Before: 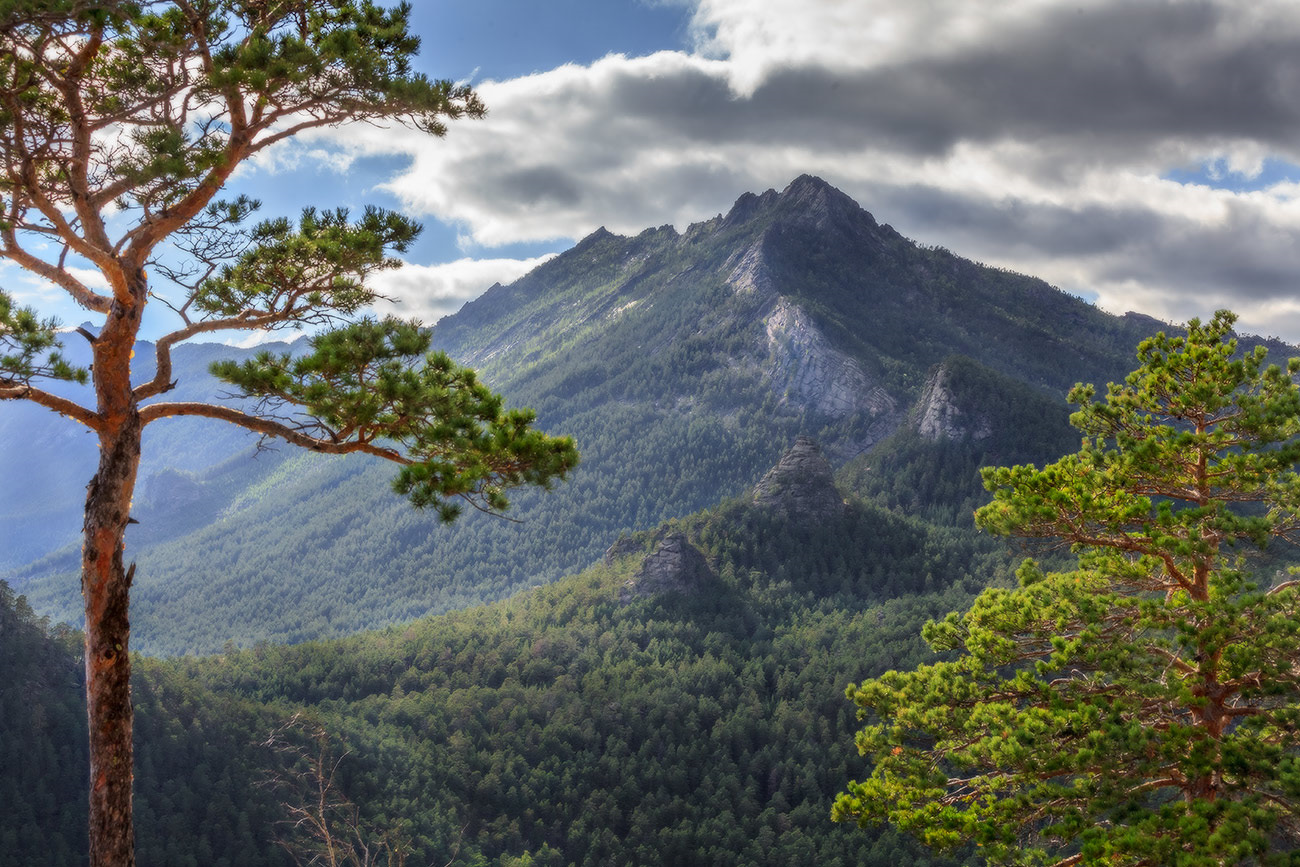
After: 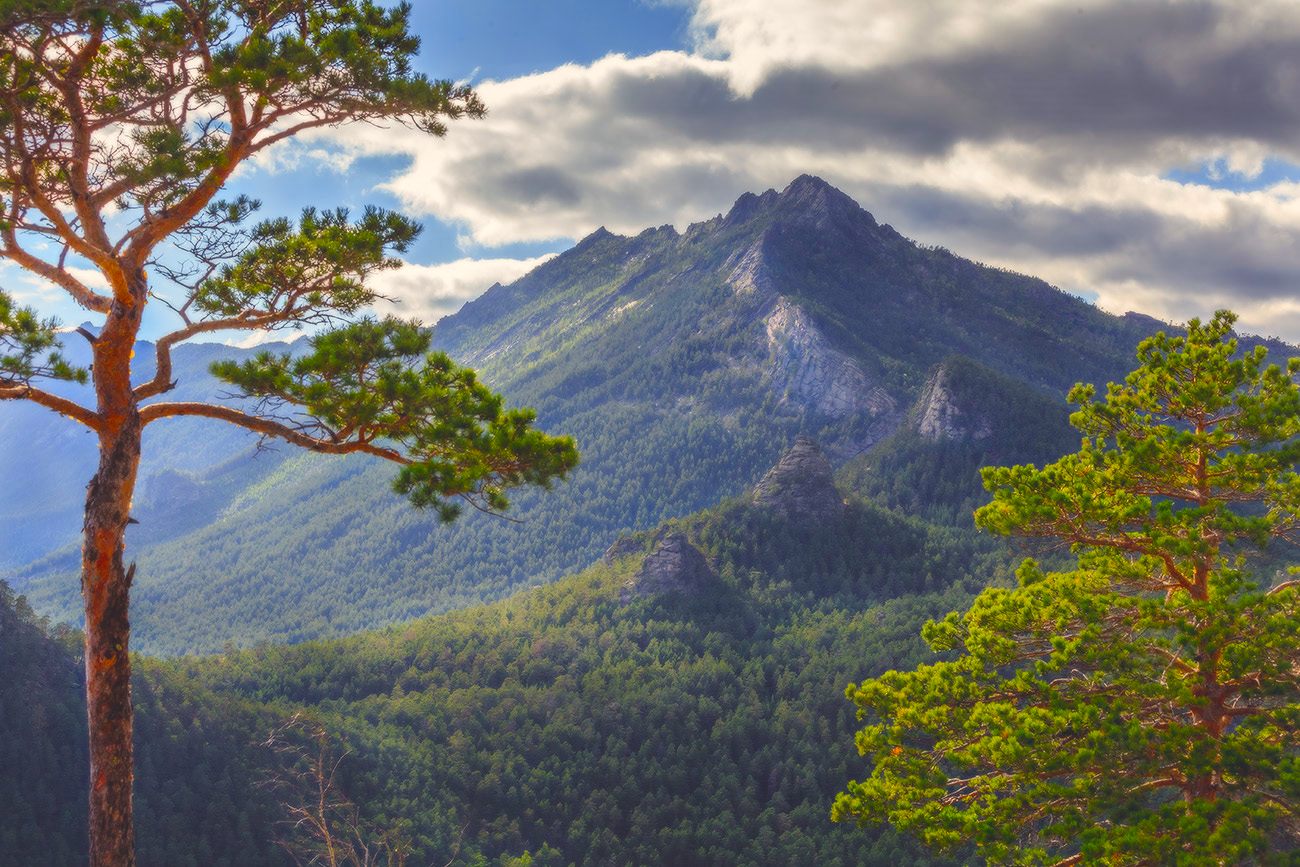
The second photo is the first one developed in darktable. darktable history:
color balance rgb: shadows lift › chroma 3.222%, shadows lift › hue 279.57°, highlights gain › chroma 3.015%, highlights gain › hue 73.15°, global offset › luminance 1.983%, linear chroma grading › global chroma 14.36%, perceptual saturation grading › global saturation 34.974%, perceptual saturation grading › highlights -25.054%, perceptual saturation grading › shadows 25.086%
